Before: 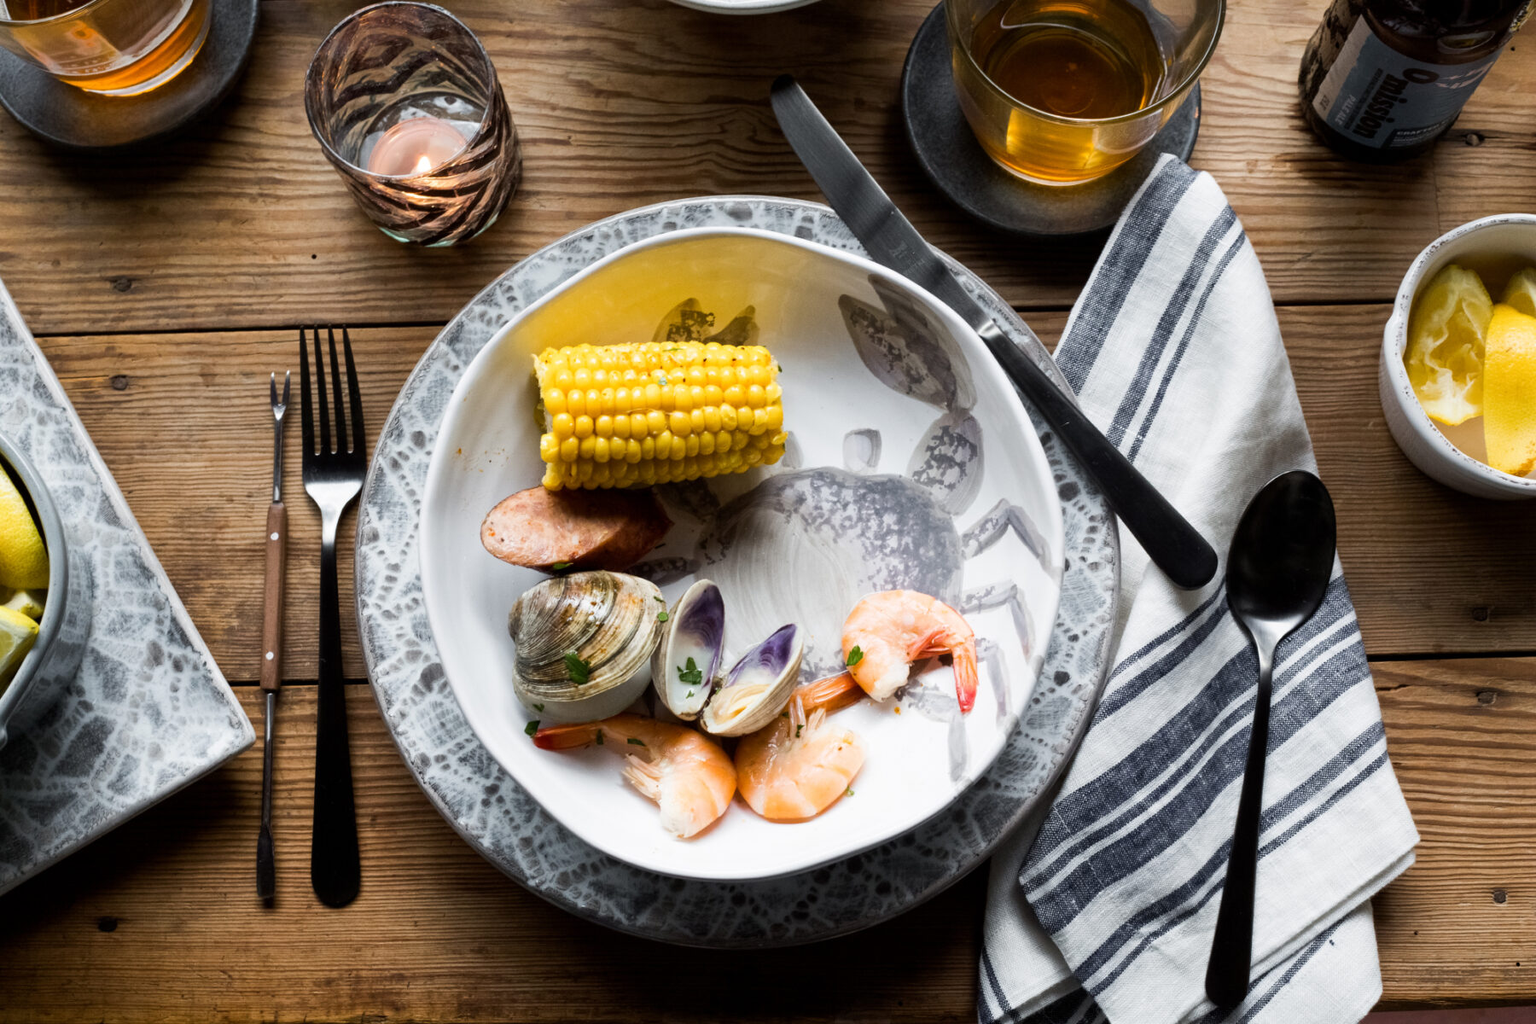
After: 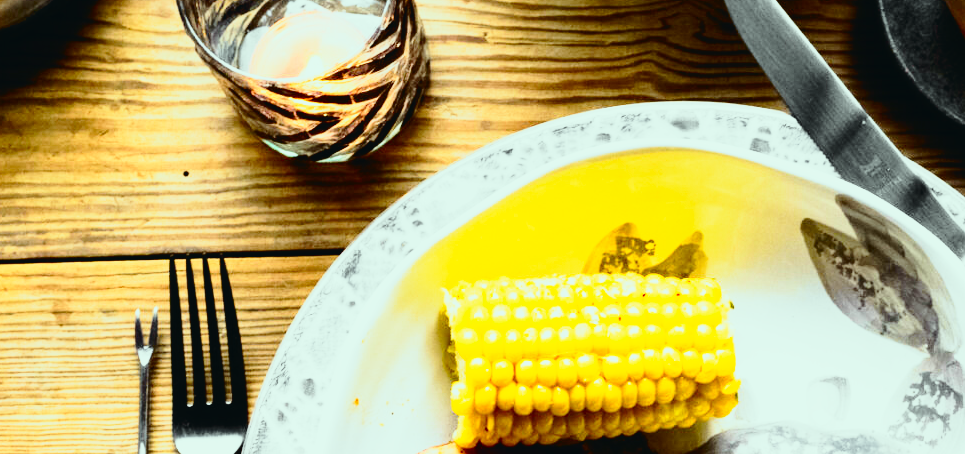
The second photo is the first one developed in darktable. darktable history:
crop: left 10.121%, top 10.631%, right 36.218%, bottom 51.526%
base curve: curves: ch0 [(0, 0) (0.012, 0.01) (0.073, 0.168) (0.31, 0.711) (0.645, 0.957) (1, 1)], preserve colors none
color correction: highlights a* -8, highlights b* 3.1
tone curve: curves: ch0 [(0, 0.026) (0.058, 0.049) (0.246, 0.214) (0.437, 0.498) (0.55, 0.644) (0.657, 0.767) (0.822, 0.9) (1, 0.961)]; ch1 [(0, 0) (0.346, 0.307) (0.408, 0.369) (0.453, 0.457) (0.476, 0.489) (0.502, 0.493) (0.521, 0.515) (0.537, 0.531) (0.612, 0.641) (0.676, 0.728) (1, 1)]; ch2 [(0, 0) (0.346, 0.34) (0.434, 0.46) (0.485, 0.494) (0.5, 0.494) (0.511, 0.504) (0.537, 0.551) (0.579, 0.599) (0.625, 0.686) (1, 1)], color space Lab, independent channels, preserve colors none
